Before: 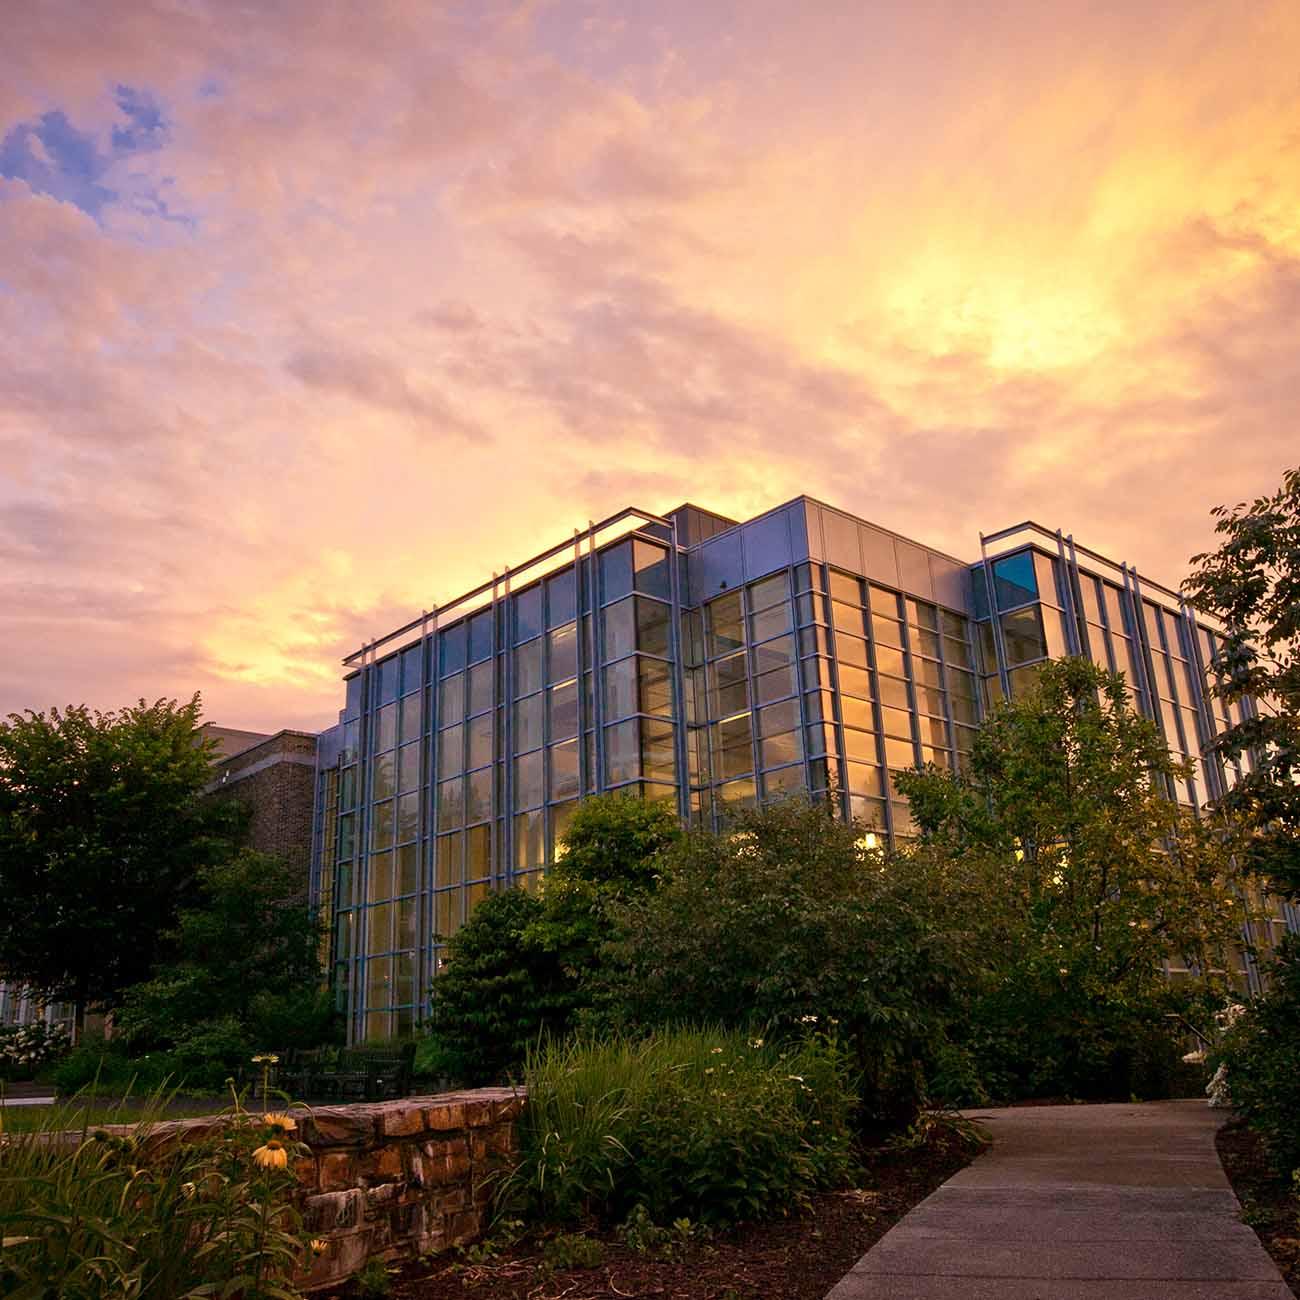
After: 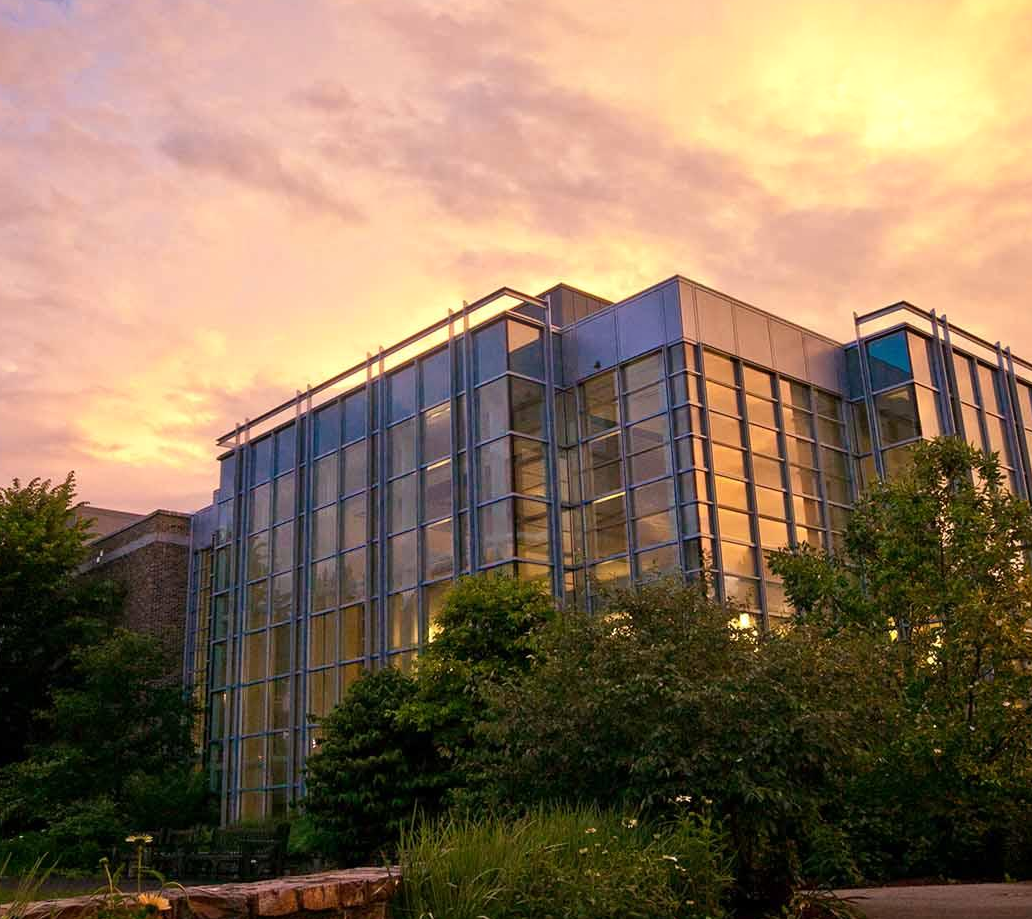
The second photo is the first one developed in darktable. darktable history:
crop: left 9.712%, top 16.928%, right 10.845%, bottom 12.332%
bloom: size 9%, threshold 100%, strength 7%
